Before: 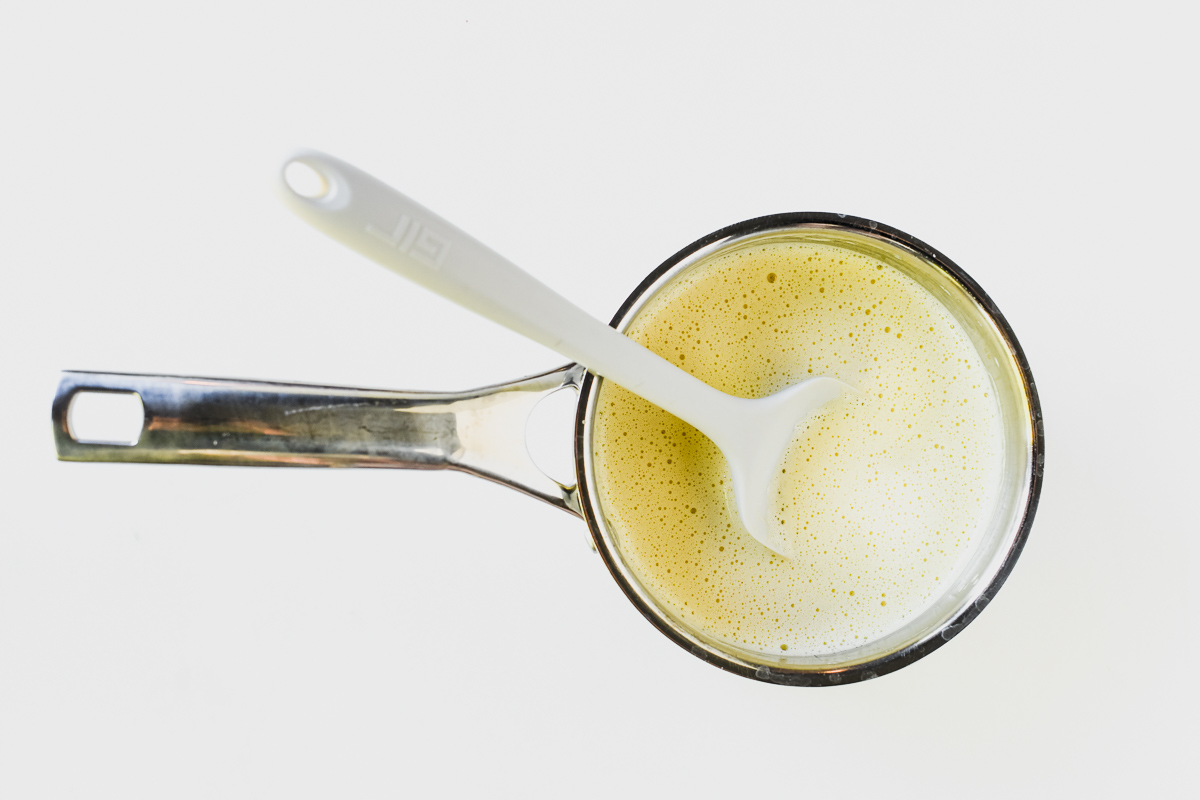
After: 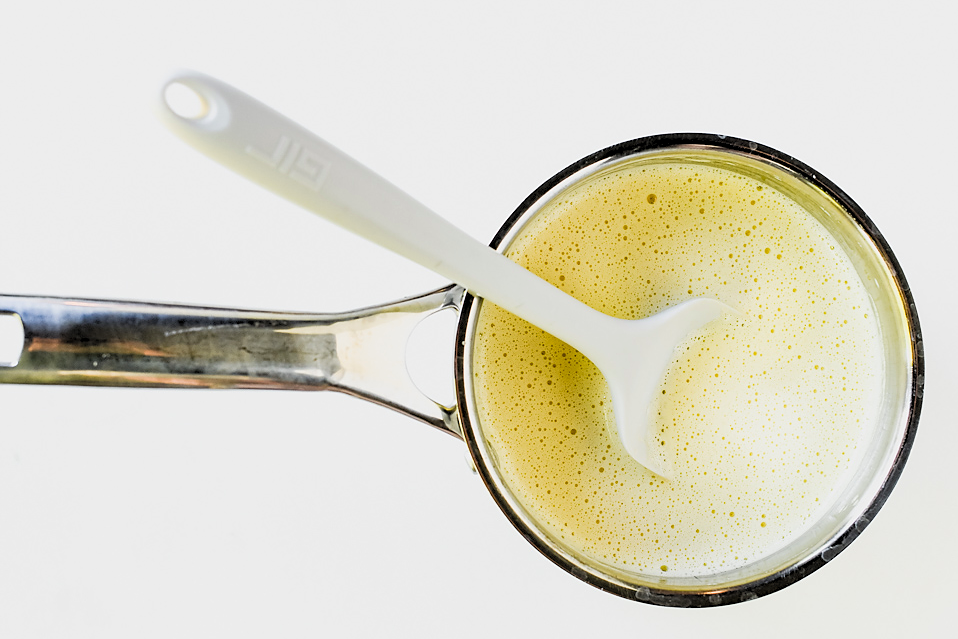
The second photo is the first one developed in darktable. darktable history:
crop and rotate: left 10.071%, top 10.071%, right 10.02%, bottom 10.02%
exposure: exposure -0.157 EV, compensate highlight preservation false
rgb levels: levels [[0.013, 0.434, 0.89], [0, 0.5, 1], [0, 0.5, 1]]
sharpen: radius 1
haze removal: compatibility mode true, adaptive false
